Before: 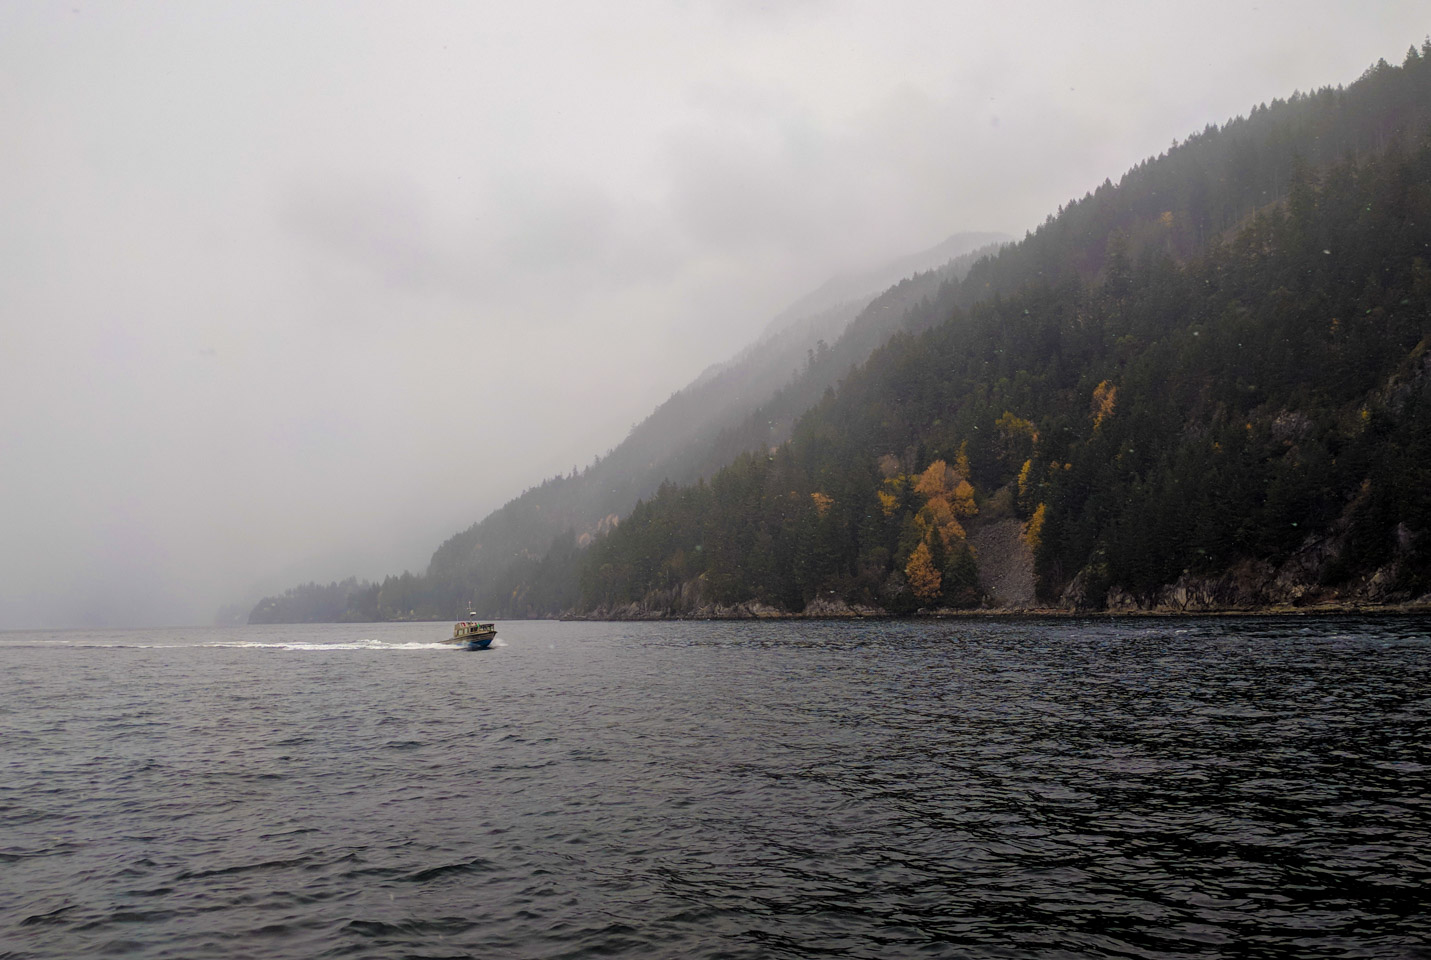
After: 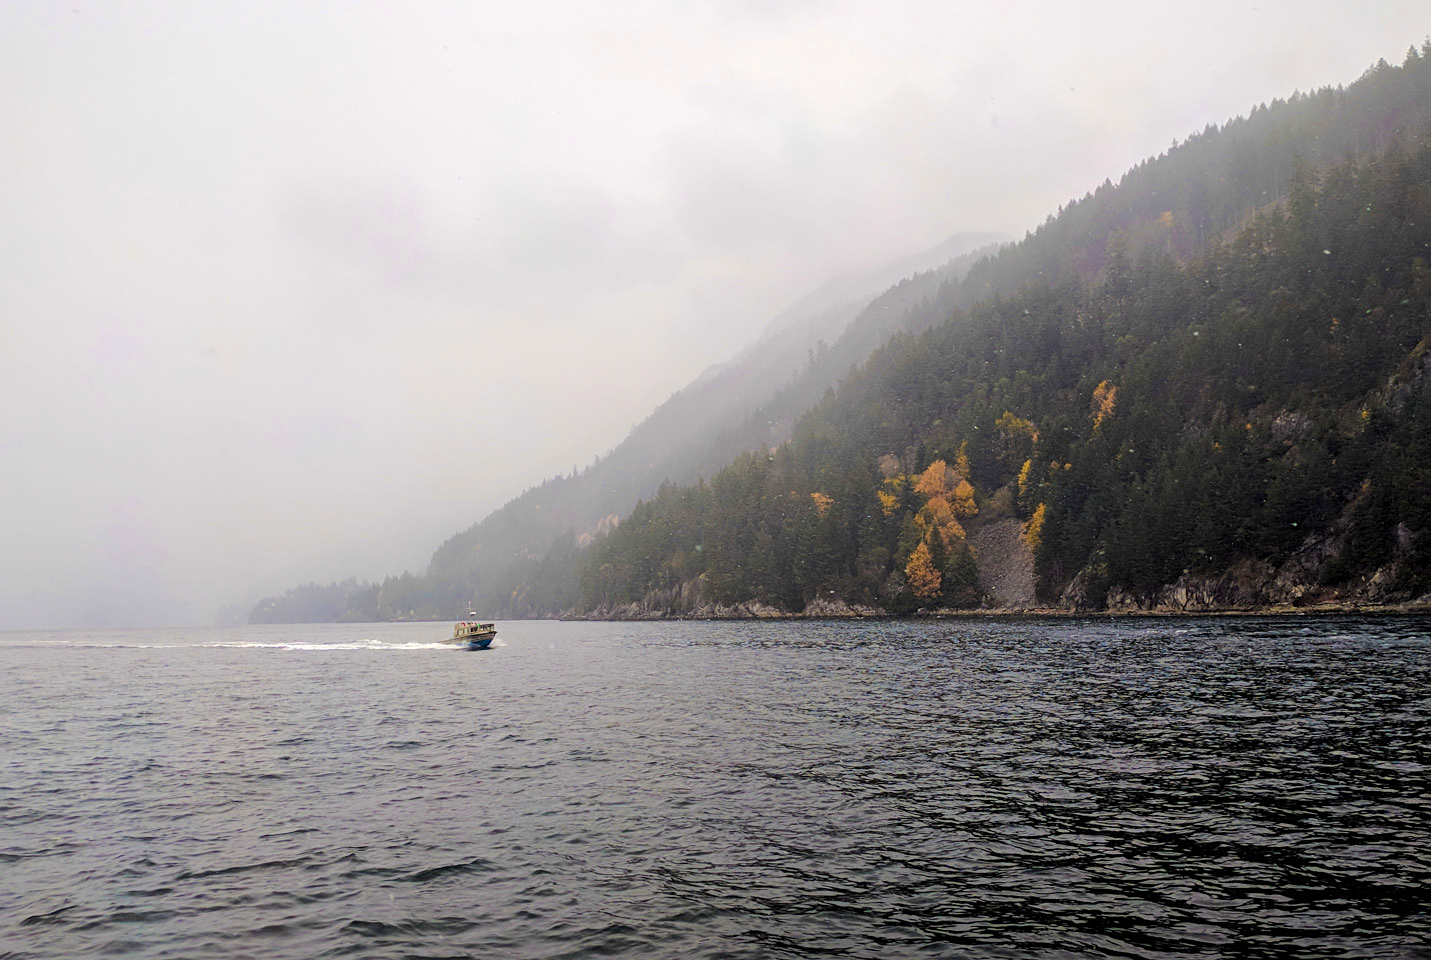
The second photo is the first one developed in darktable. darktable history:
sharpen: amount 0.213
tone equalizer: -8 EV 0.973 EV, -7 EV 0.998 EV, -6 EV 0.99 EV, -5 EV 0.972 EV, -4 EV 1.02 EV, -3 EV 0.747 EV, -2 EV 0.487 EV, -1 EV 0.245 EV, edges refinement/feathering 500, mask exposure compensation -1.57 EV, preserve details no
